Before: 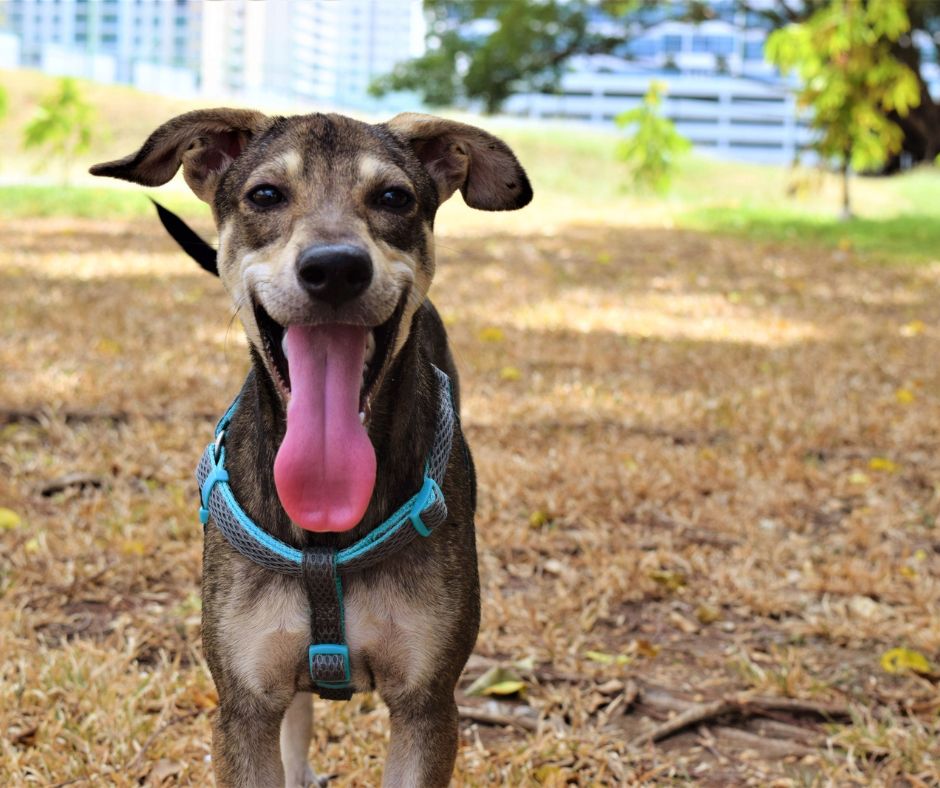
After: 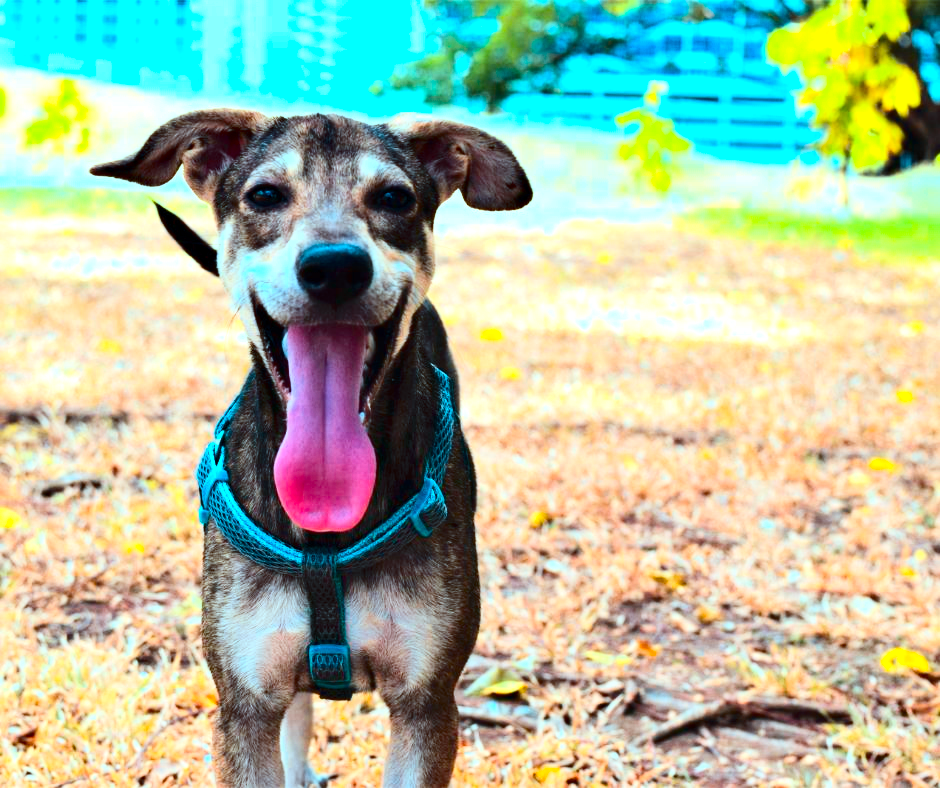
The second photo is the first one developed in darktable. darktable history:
color calibration: output R [1.422, -0.35, -0.252, 0], output G [-0.238, 1.259, -0.084, 0], output B [-0.081, -0.196, 1.58, 0], output brightness [0.49, 0.671, -0.57, 0], illuminant as shot in camera, x 0.359, y 0.361, temperature 4562.8 K
contrast brightness saturation: contrast 0.275
